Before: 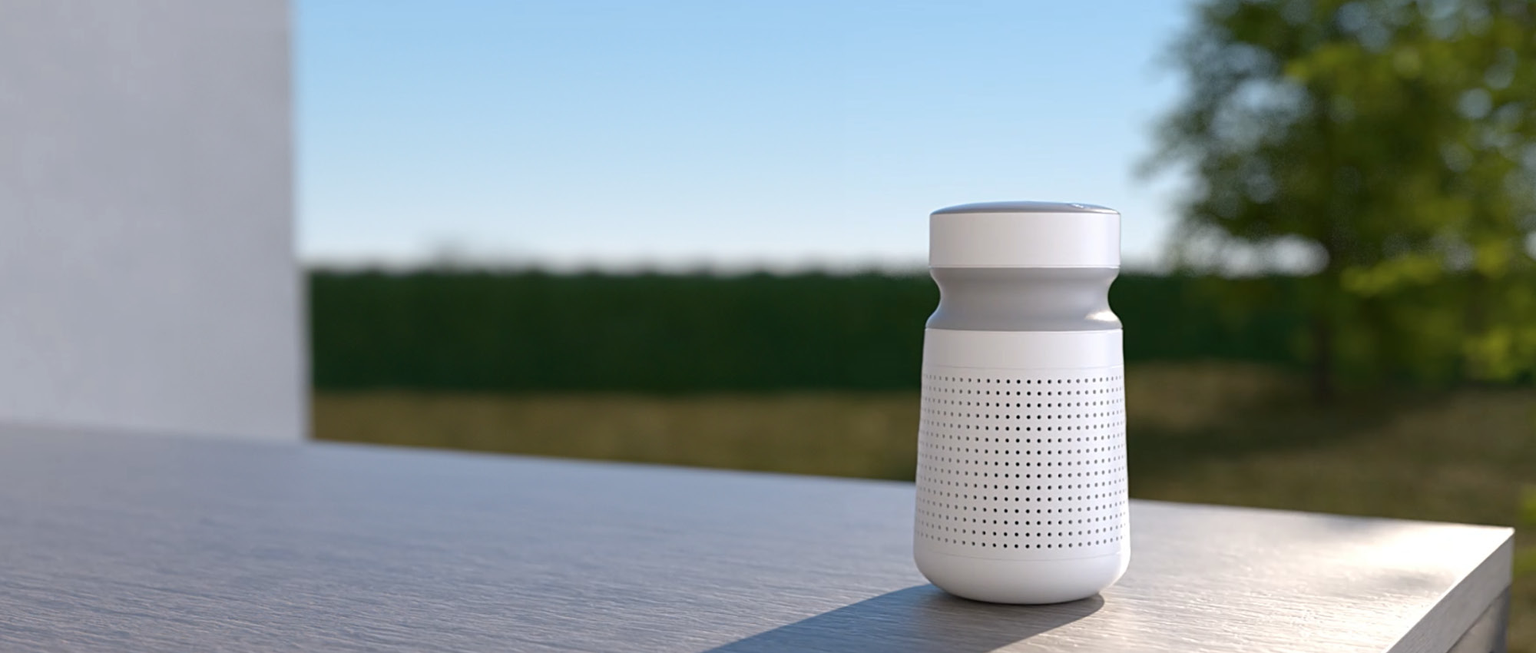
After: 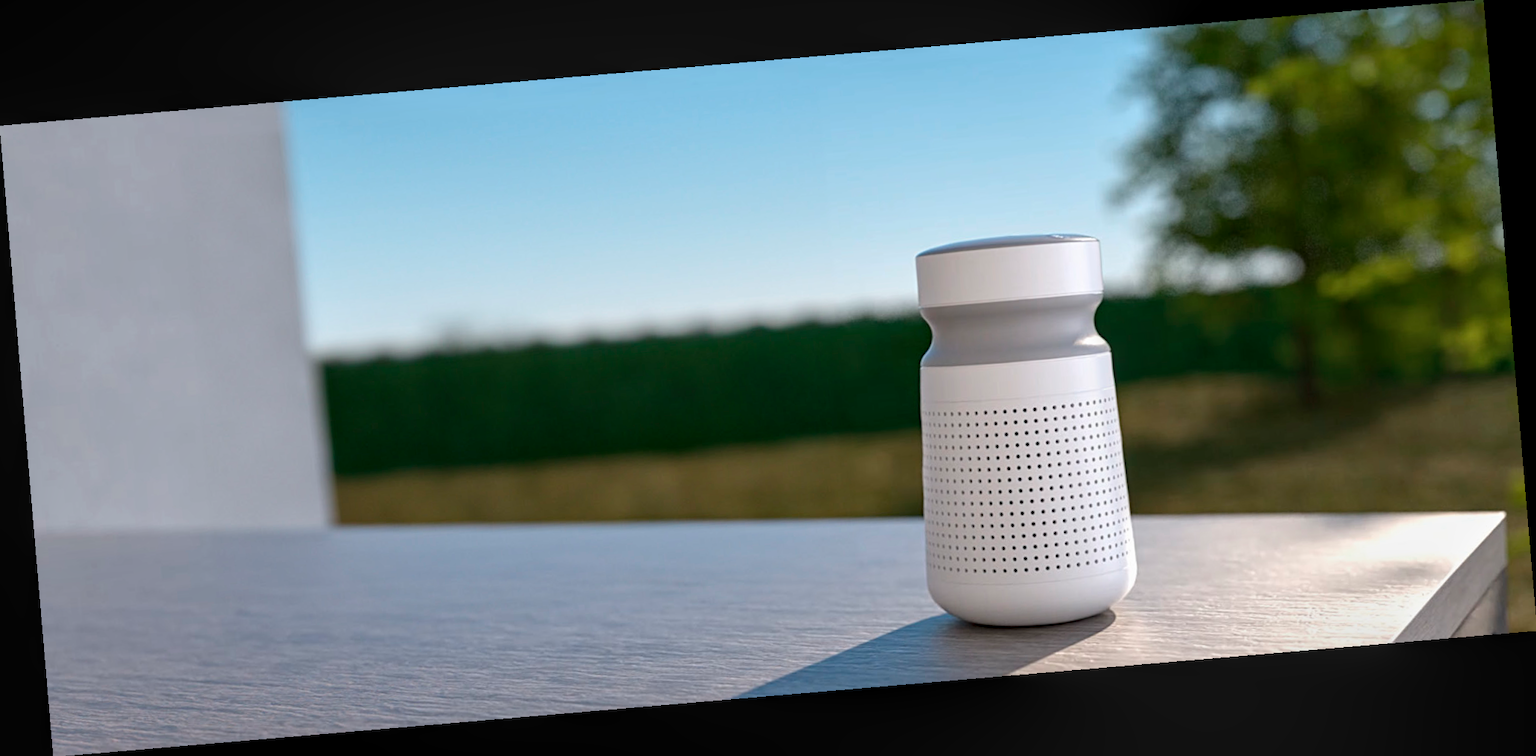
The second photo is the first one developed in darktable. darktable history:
local contrast: on, module defaults
rotate and perspective: rotation -4.86°, automatic cropping off
